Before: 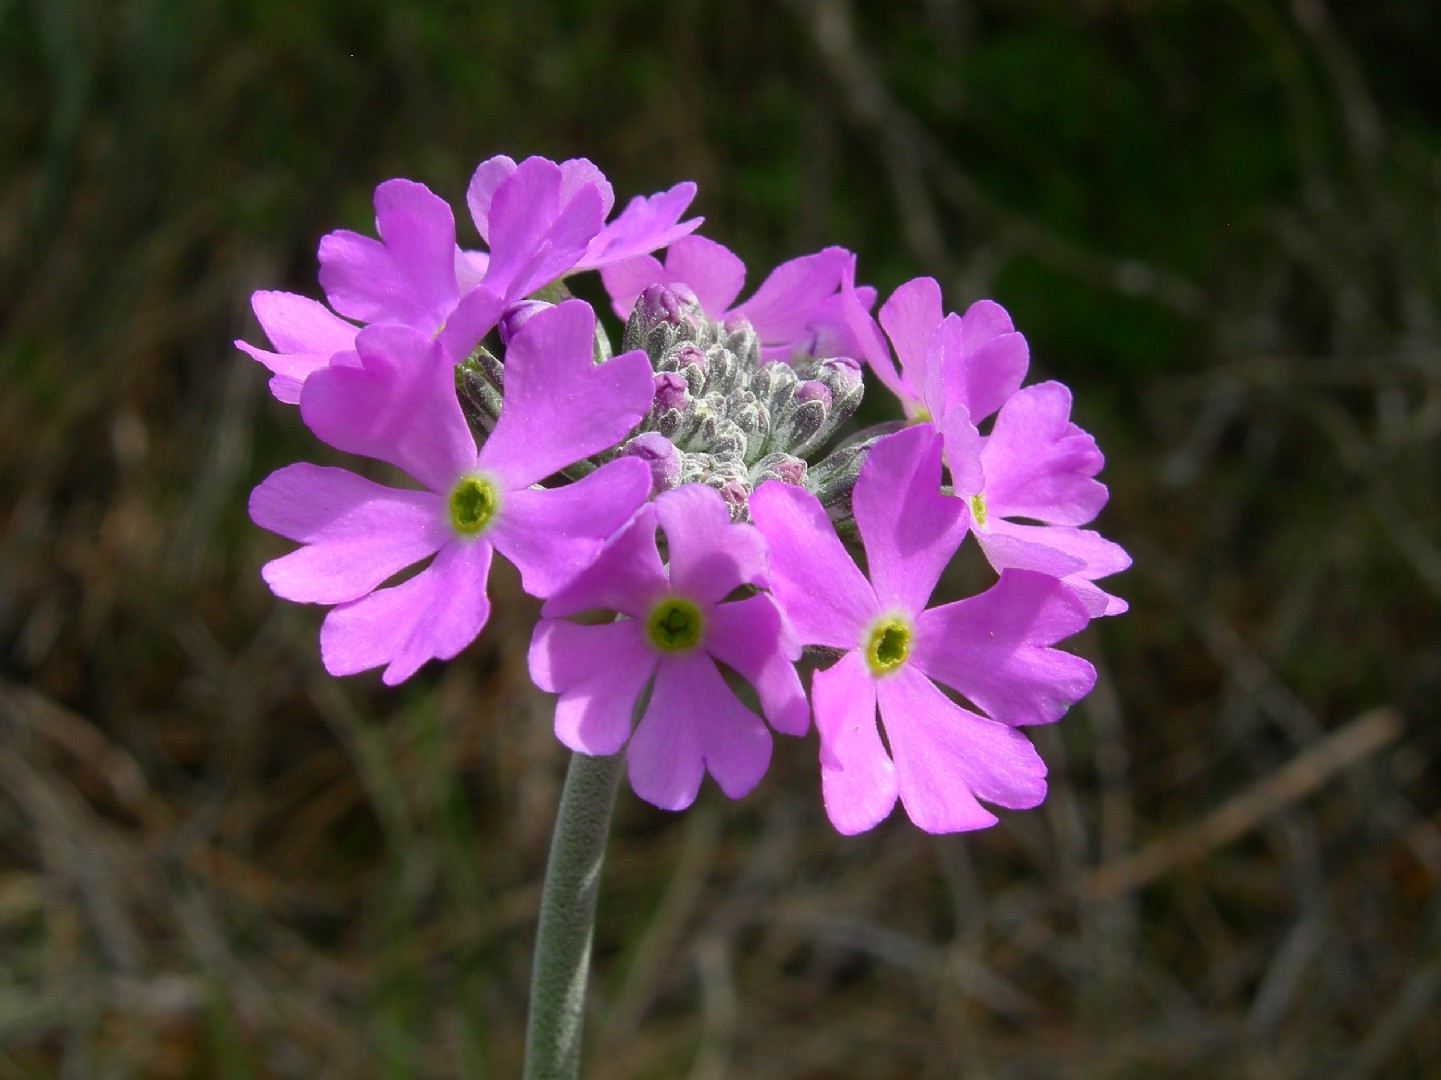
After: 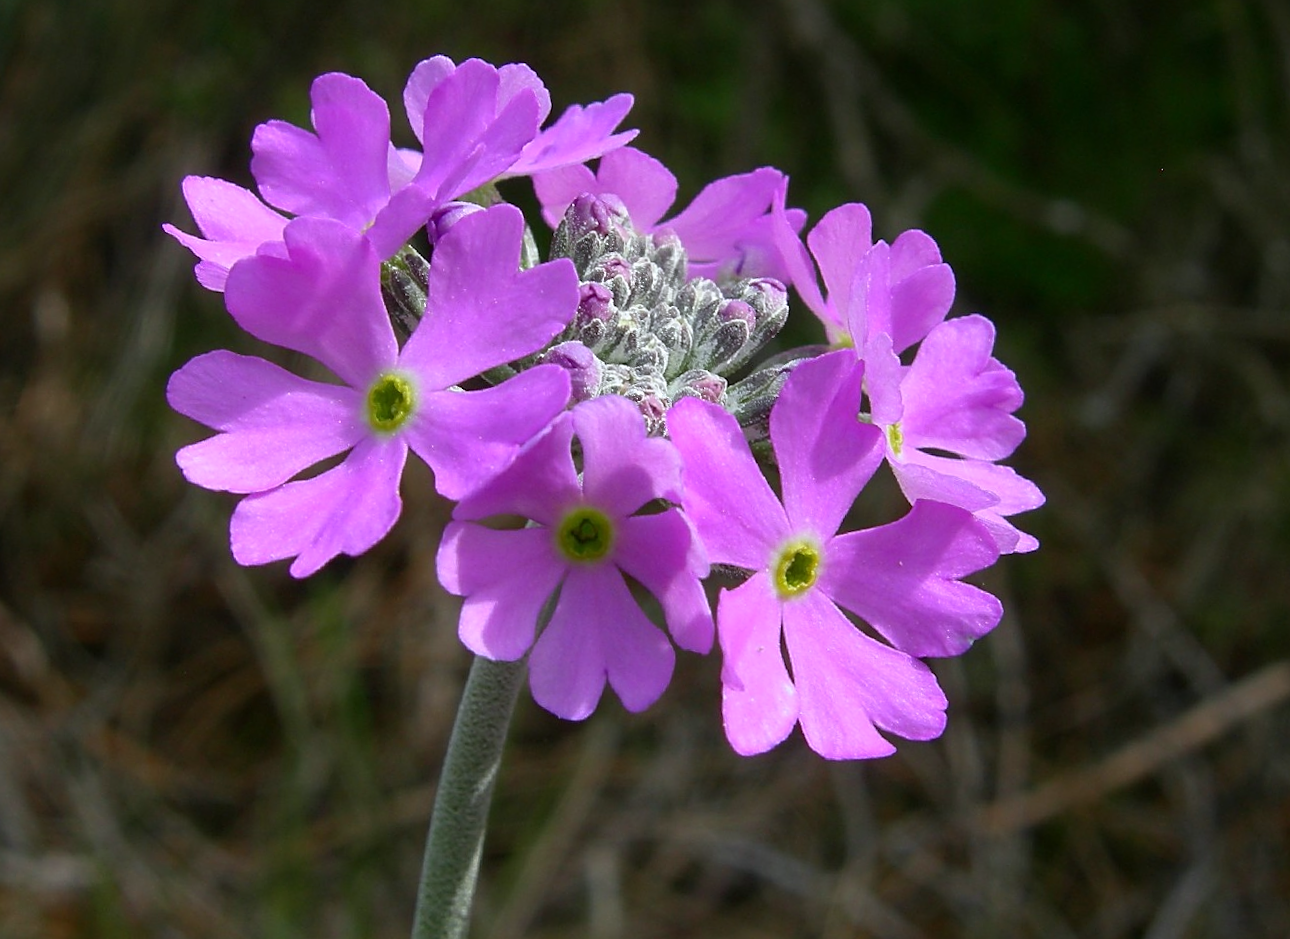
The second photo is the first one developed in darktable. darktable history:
white balance: red 0.976, blue 1.04
sharpen: on, module defaults
crop and rotate: angle -1.96°, left 3.097%, top 4.154%, right 1.586%, bottom 0.529%
rotate and perspective: rotation 1.57°, crop left 0.018, crop right 0.982, crop top 0.039, crop bottom 0.961
